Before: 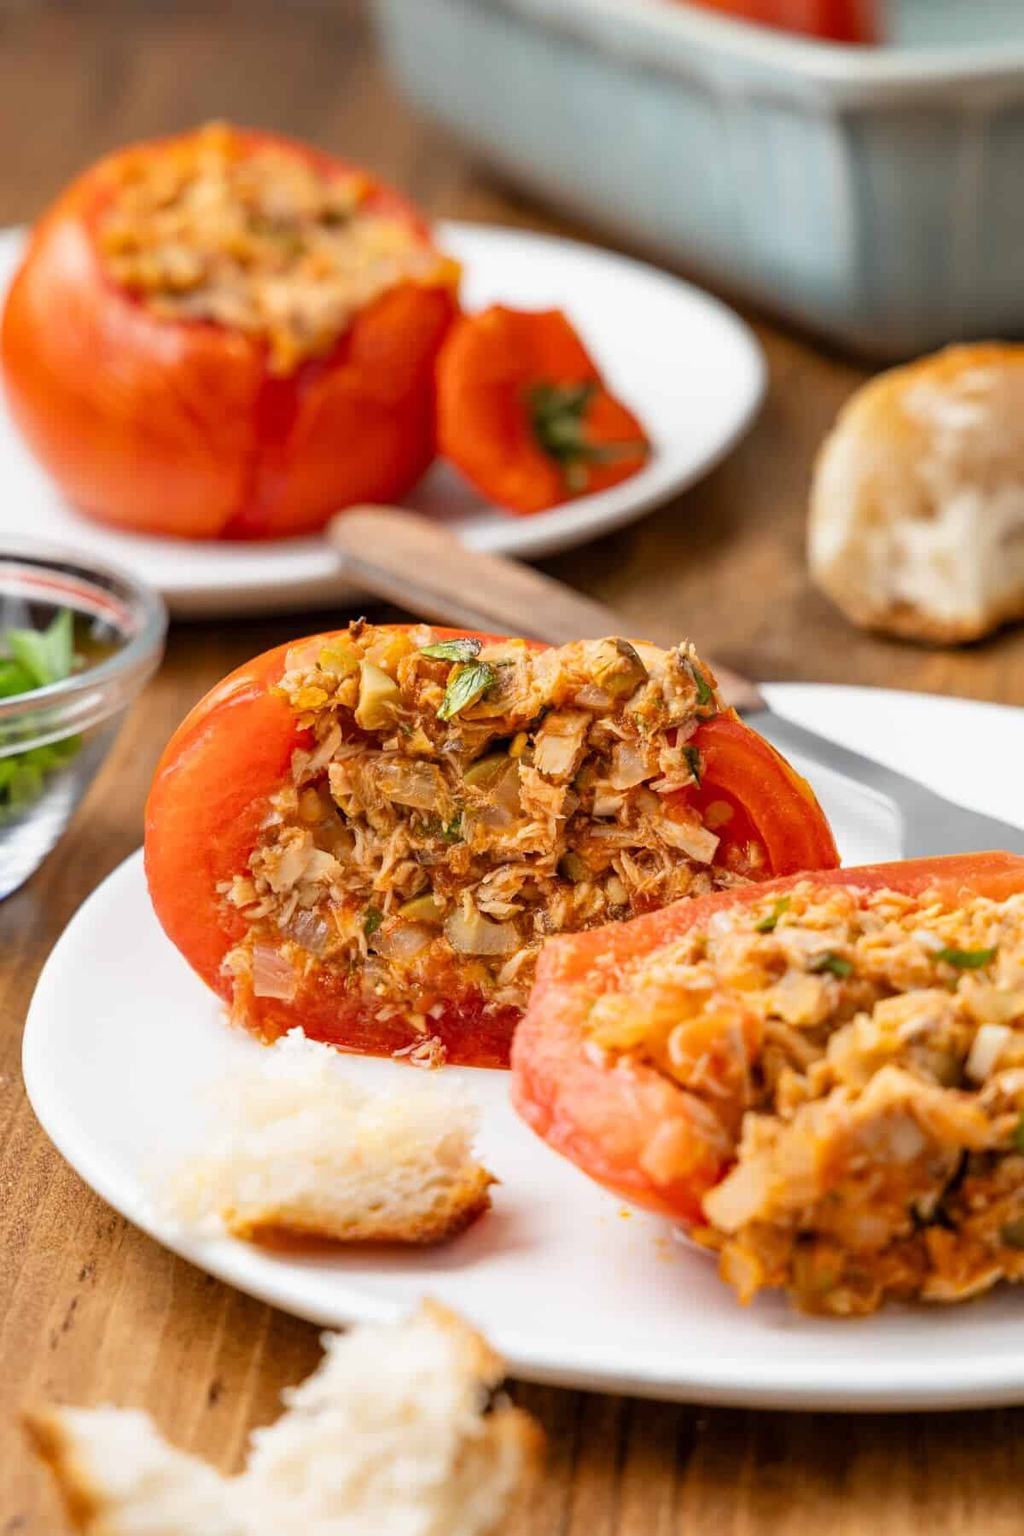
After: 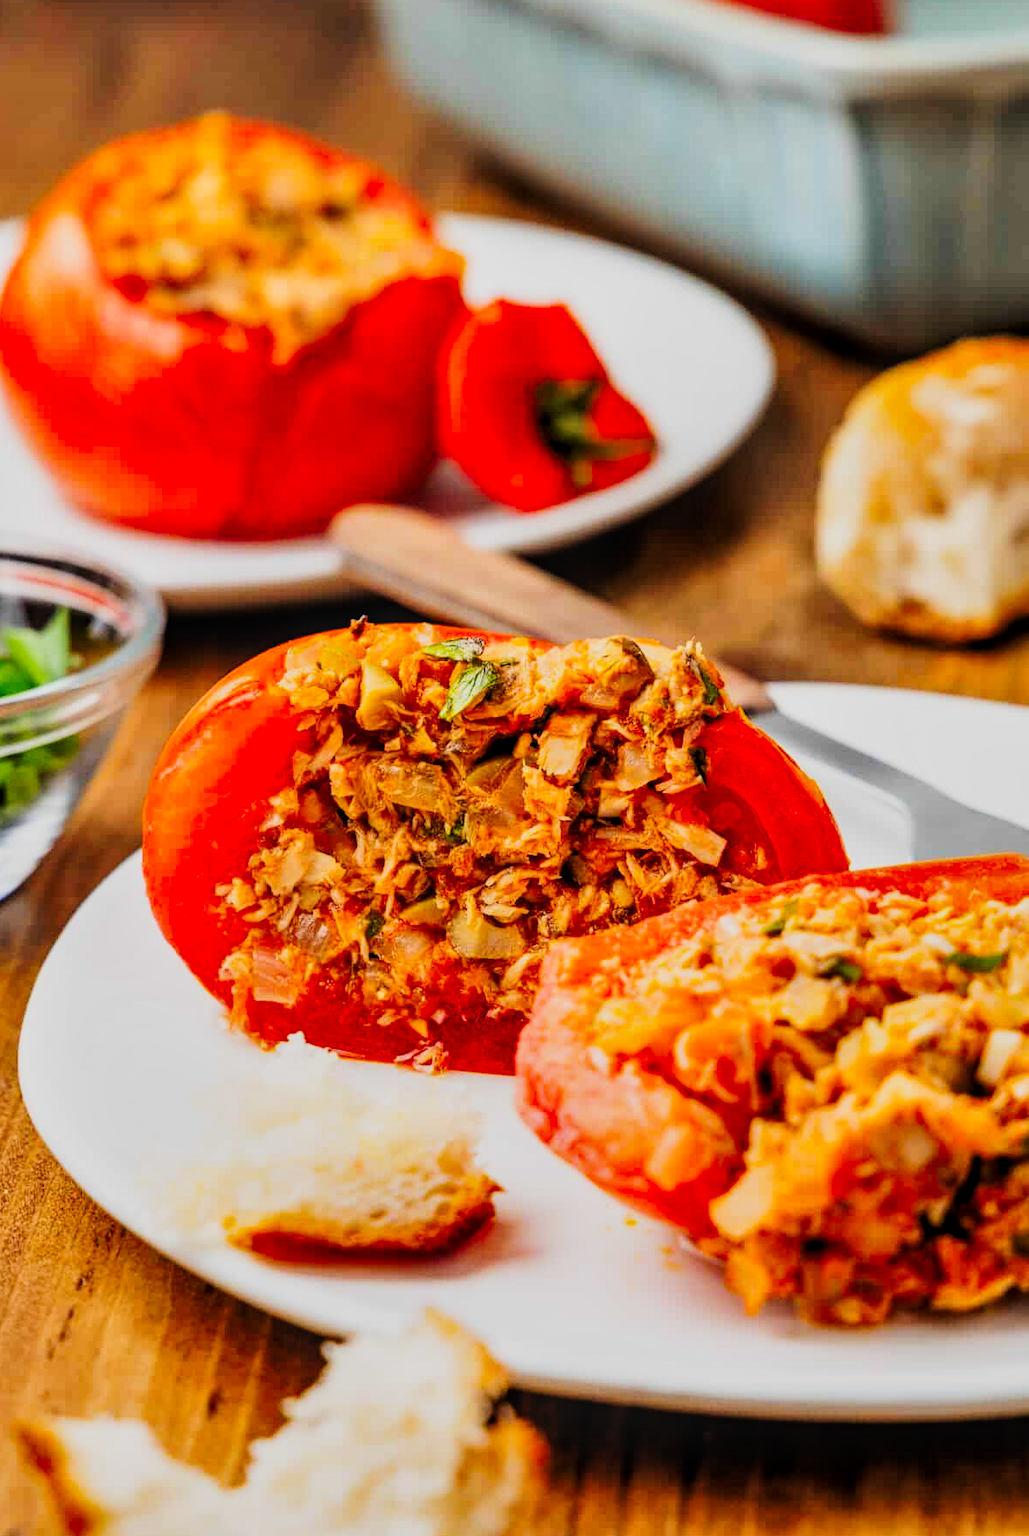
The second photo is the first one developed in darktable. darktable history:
filmic rgb: black relative exposure -5.06 EV, white relative exposure 3.99 EV, hardness 2.88, contrast 1.299, highlights saturation mix -10.24%
local contrast: on, module defaults
crop: left 0.446%, top 0.747%, right 0.242%, bottom 0.765%
contrast brightness saturation: saturation 0.51
tone curve: curves: ch0 [(0, 0) (0.087, 0.054) (0.281, 0.245) (0.506, 0.526) (0.8, 0.824) (0.994, 0.955)]; ch1 [(0, 0) (0.27, 0.195) (0.406, 0.435) (0.452, 0.474) (0.495, 0.5) (0.514, 0.508) (0.563, 0.584) (0.654, 0.689) (1, 1)]; ch2 [(0, 0) (0.269, 0.299) (0.459, 0.441) (0.498, 0.499) (0.523, 0.52) (0.551, 0.549) (0.633, 0.625) (0.659, 0.681) (0.718, 0.764) (1, 1)], preserve colors none
exposure: black level correction -0.015, exposure -0.138 EV, compensate highlight preservation false
shadows and highlights: soften with gaussian
